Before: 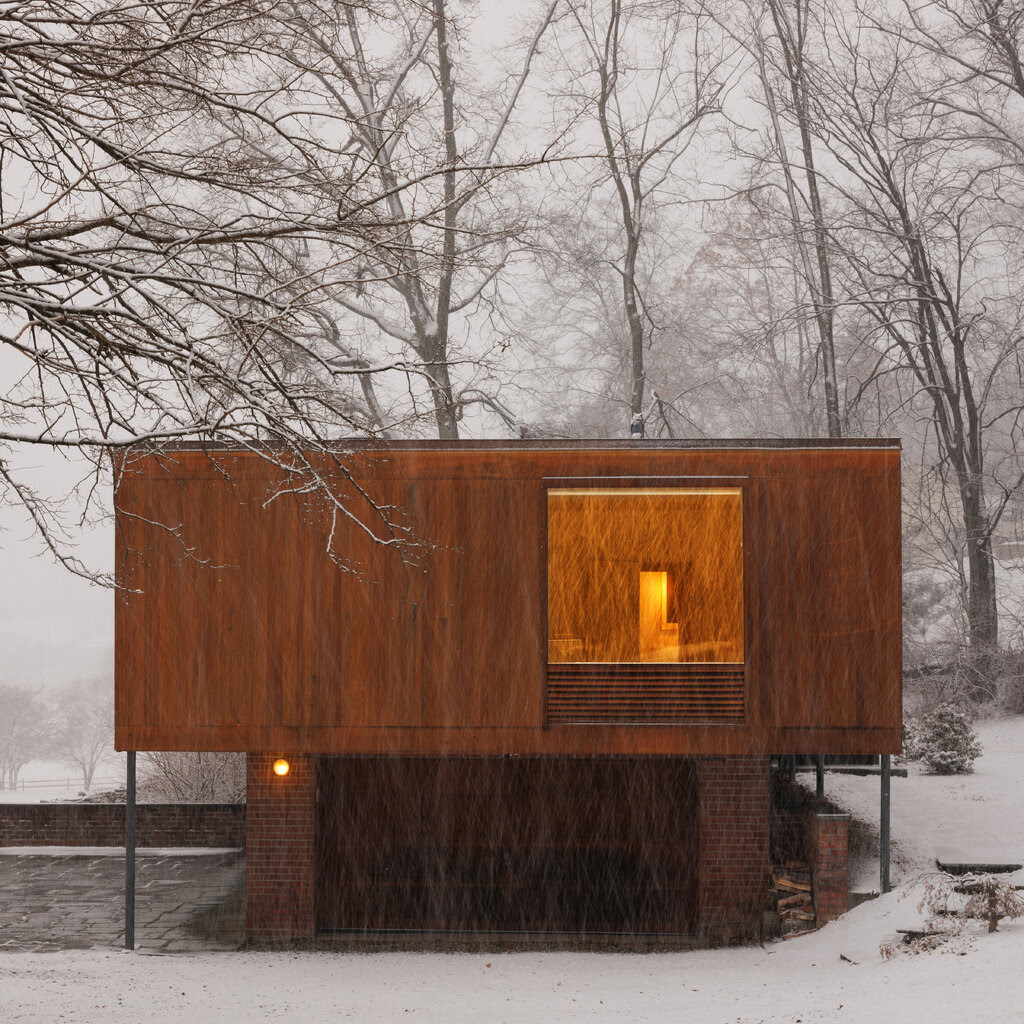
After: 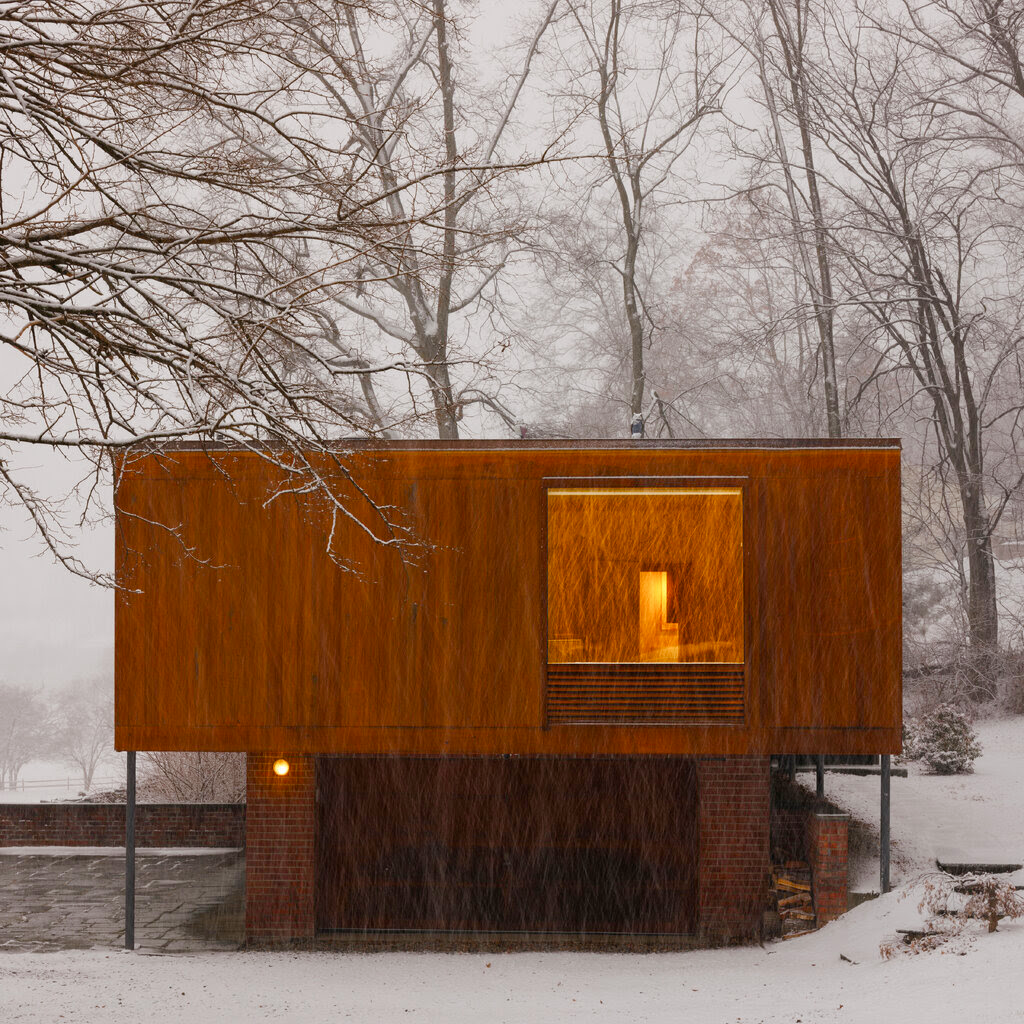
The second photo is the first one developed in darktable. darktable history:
color balance rgb: shadows lift › hue 86.34°, perceptual saturation grading › global saturation 0.659%, perceptual saturation grading › highlights -16.972%, perceptual saturation grading › mid-tones 33.528%, perceptual saturation grading › shadows 50.442%, global vibrance 24.089%
